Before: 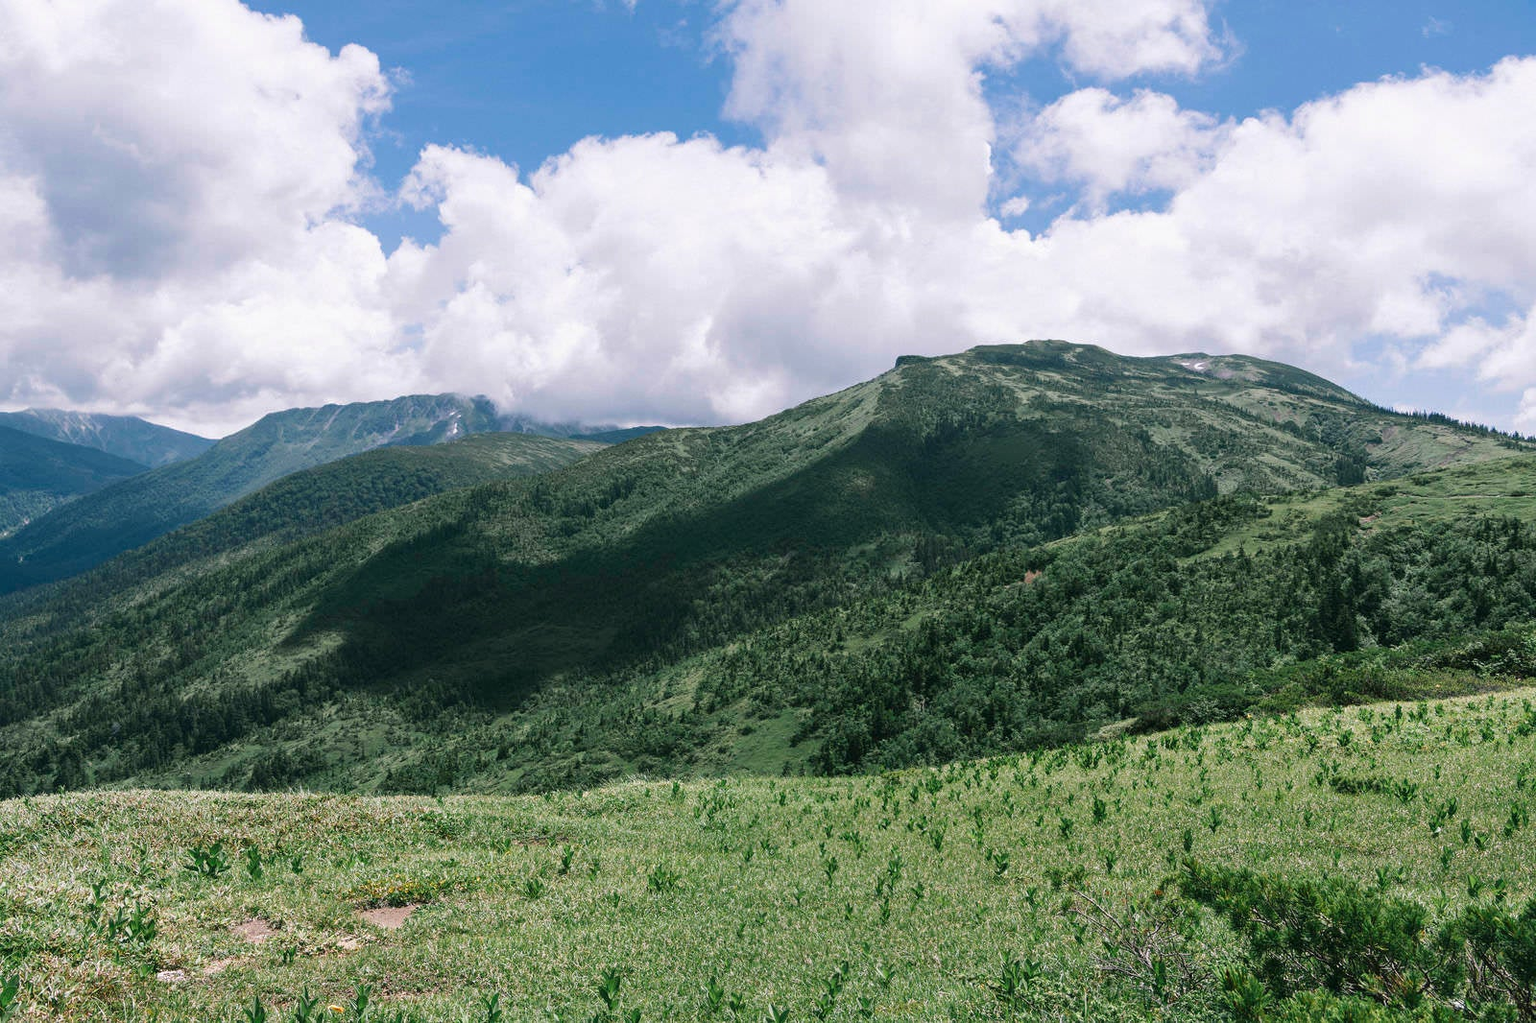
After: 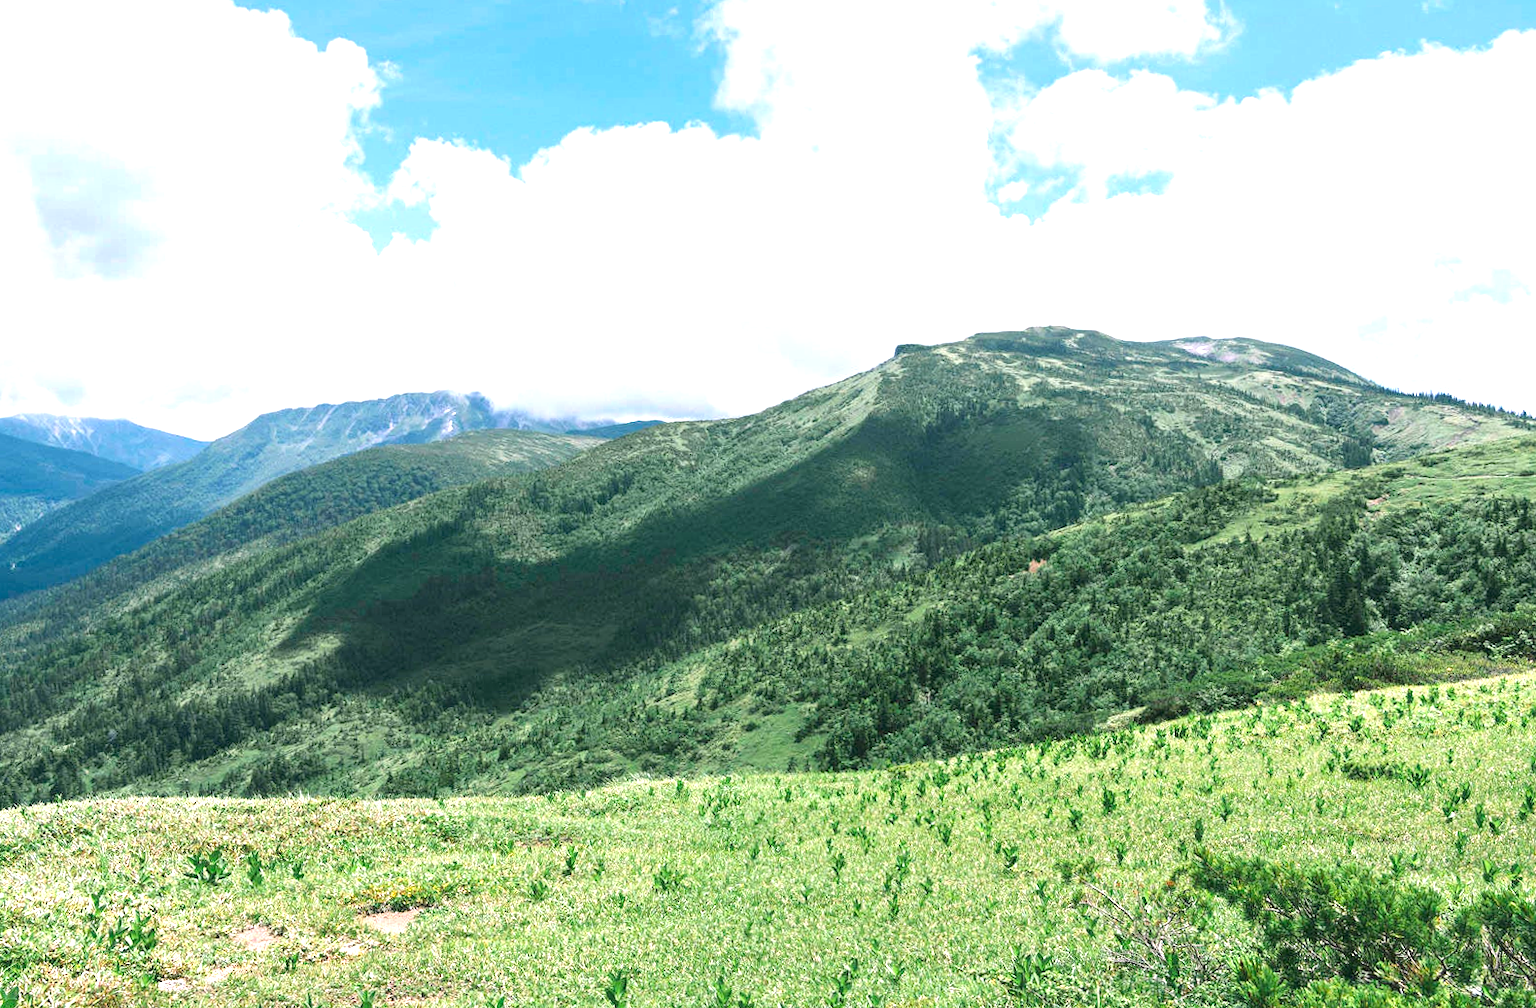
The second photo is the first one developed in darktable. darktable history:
contrast brightness saturation: contrast 0.03, brightness 0.06, saturation 0.13
rotate and perspective: rotation -1°, crop left 0.011, crop right 0.989, crop top 0.025, crop bottom 0.975
exposure: exposure 1.2 EV, compensate highlight preservation false
